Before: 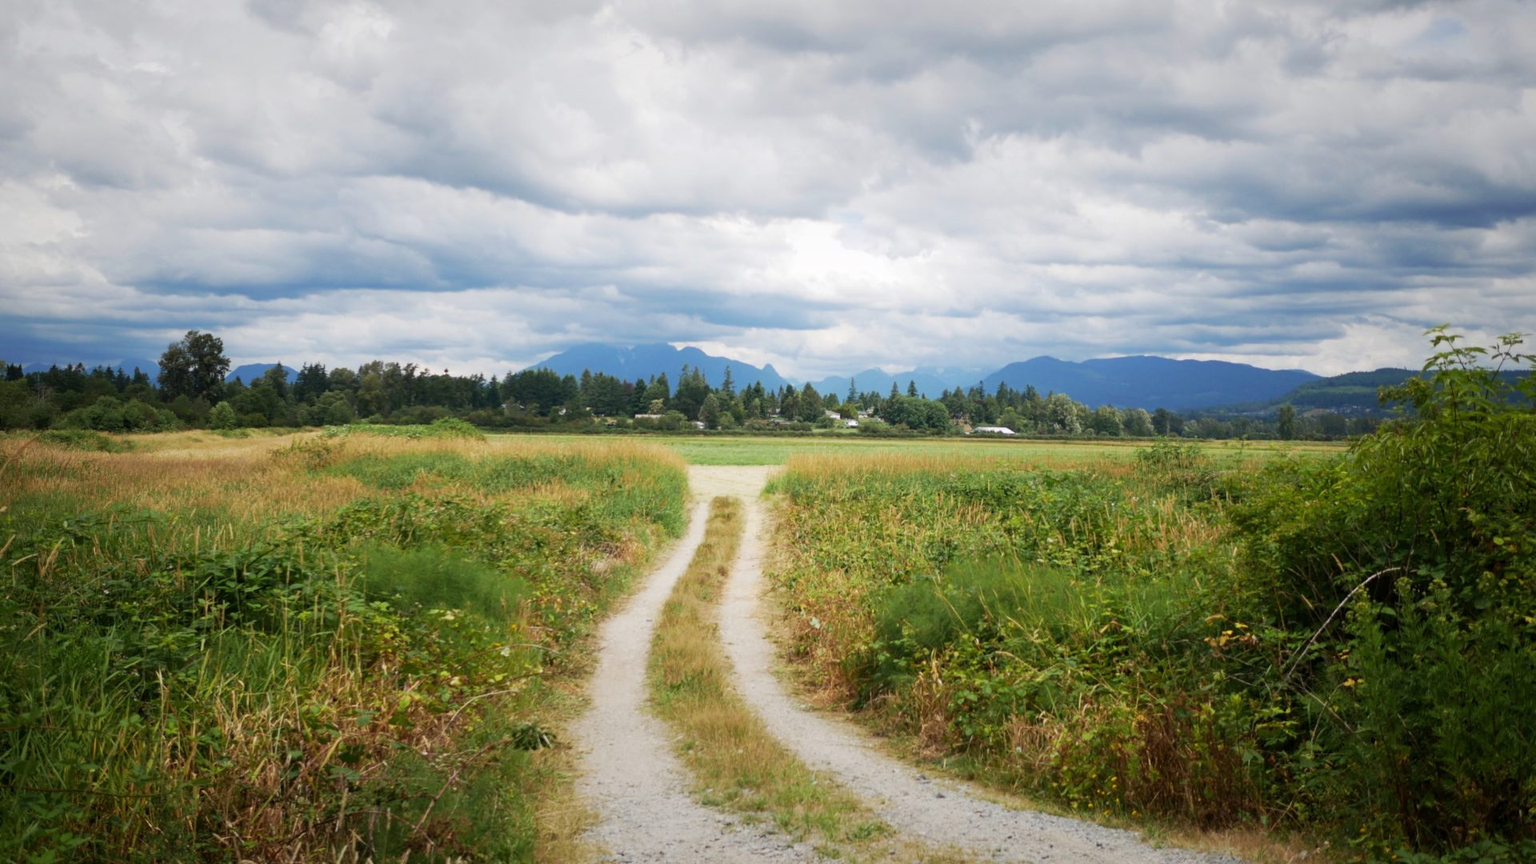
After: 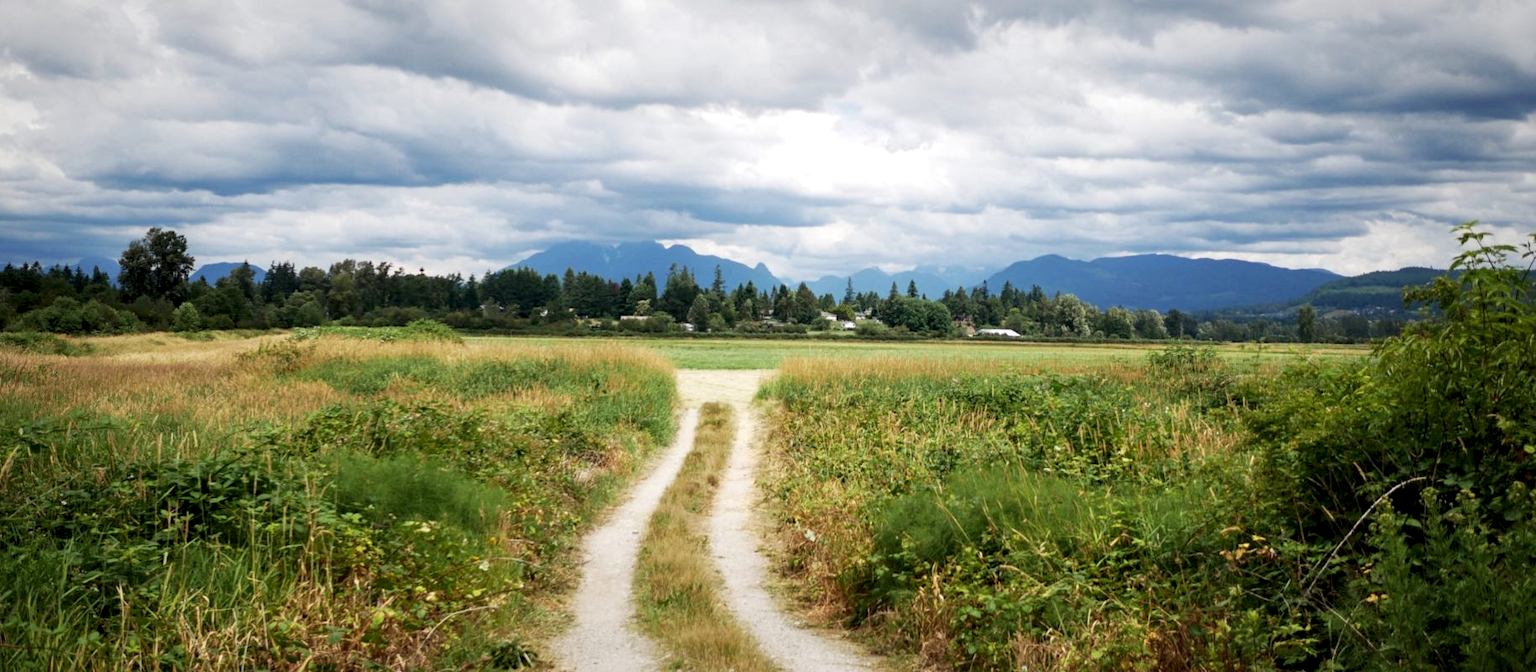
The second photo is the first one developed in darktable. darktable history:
crop and rotate: left 2.991%, top 13.302%, right 1.981%, bottom 12.636%
local contrast: detail 135%, midtone range 0.75
